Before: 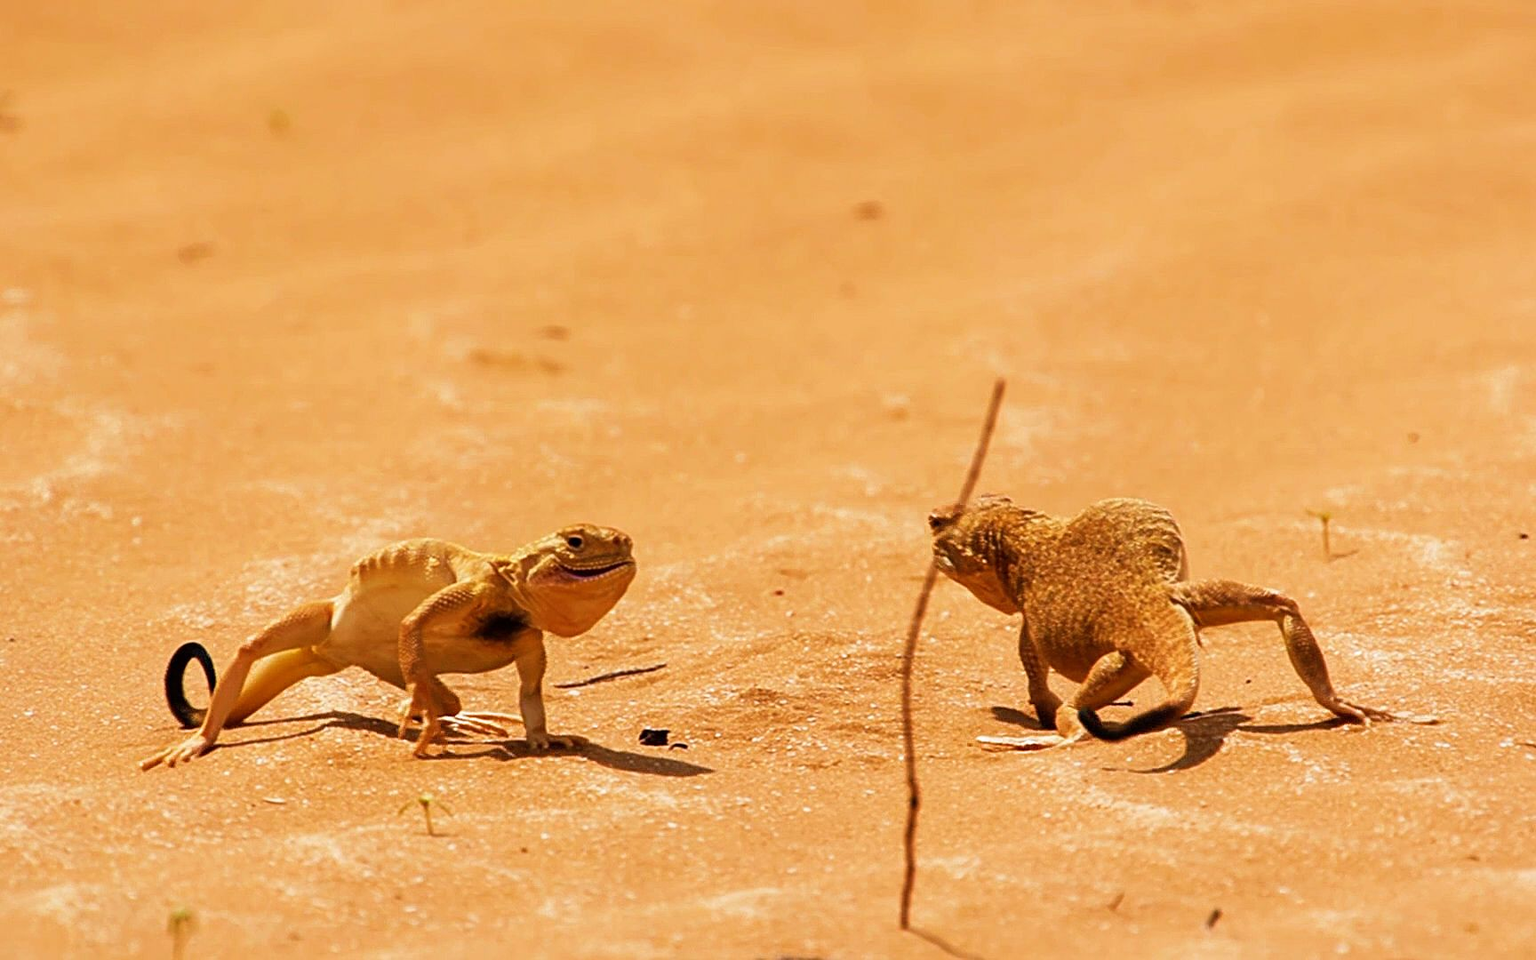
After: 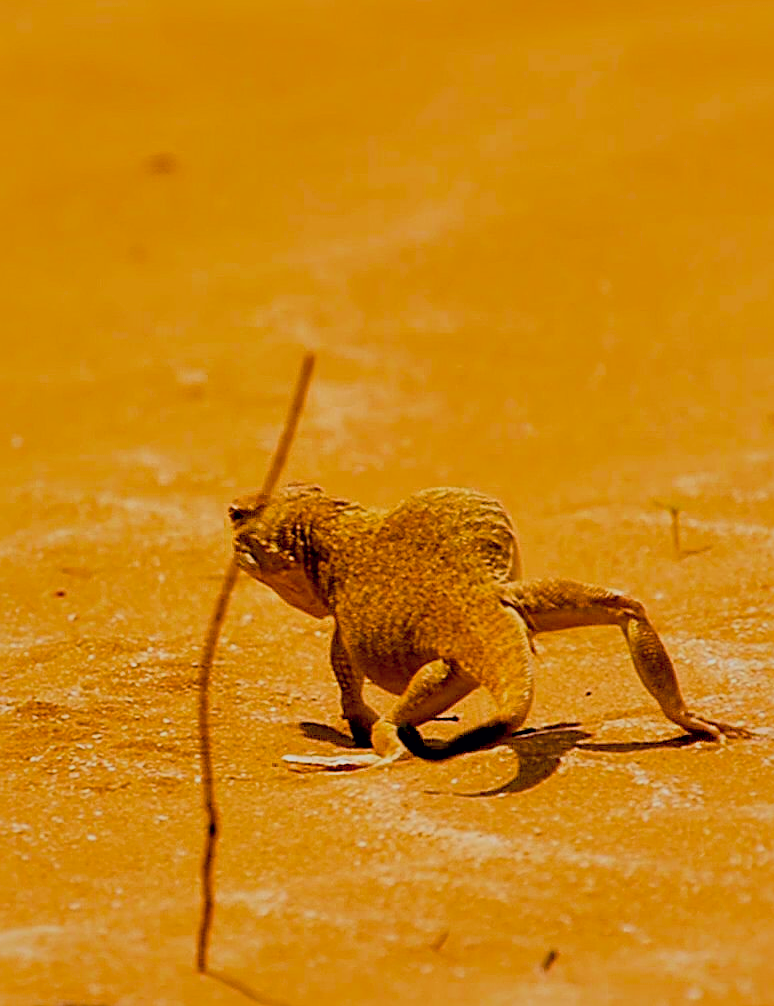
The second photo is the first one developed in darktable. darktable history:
crop: left 47.275%, top 6.827%, right 7.905%
filmic rgb: black relative exposure -7.65 EV, white relative exposure 4.56 EV, threshold 5.96 EV, hardness 3.61, color science v6 (2022), iterations of high-quality reconstruction 0, enable highlight reconstruction true
sharpen: on, module defaults
color balance rgb: perceptual saturation grading › global saturation 30.887%
exposure: black level correction 0.01, exposure 0.011 EV, compensate highlight preservation false
shadows and highlights: on, module defaults
